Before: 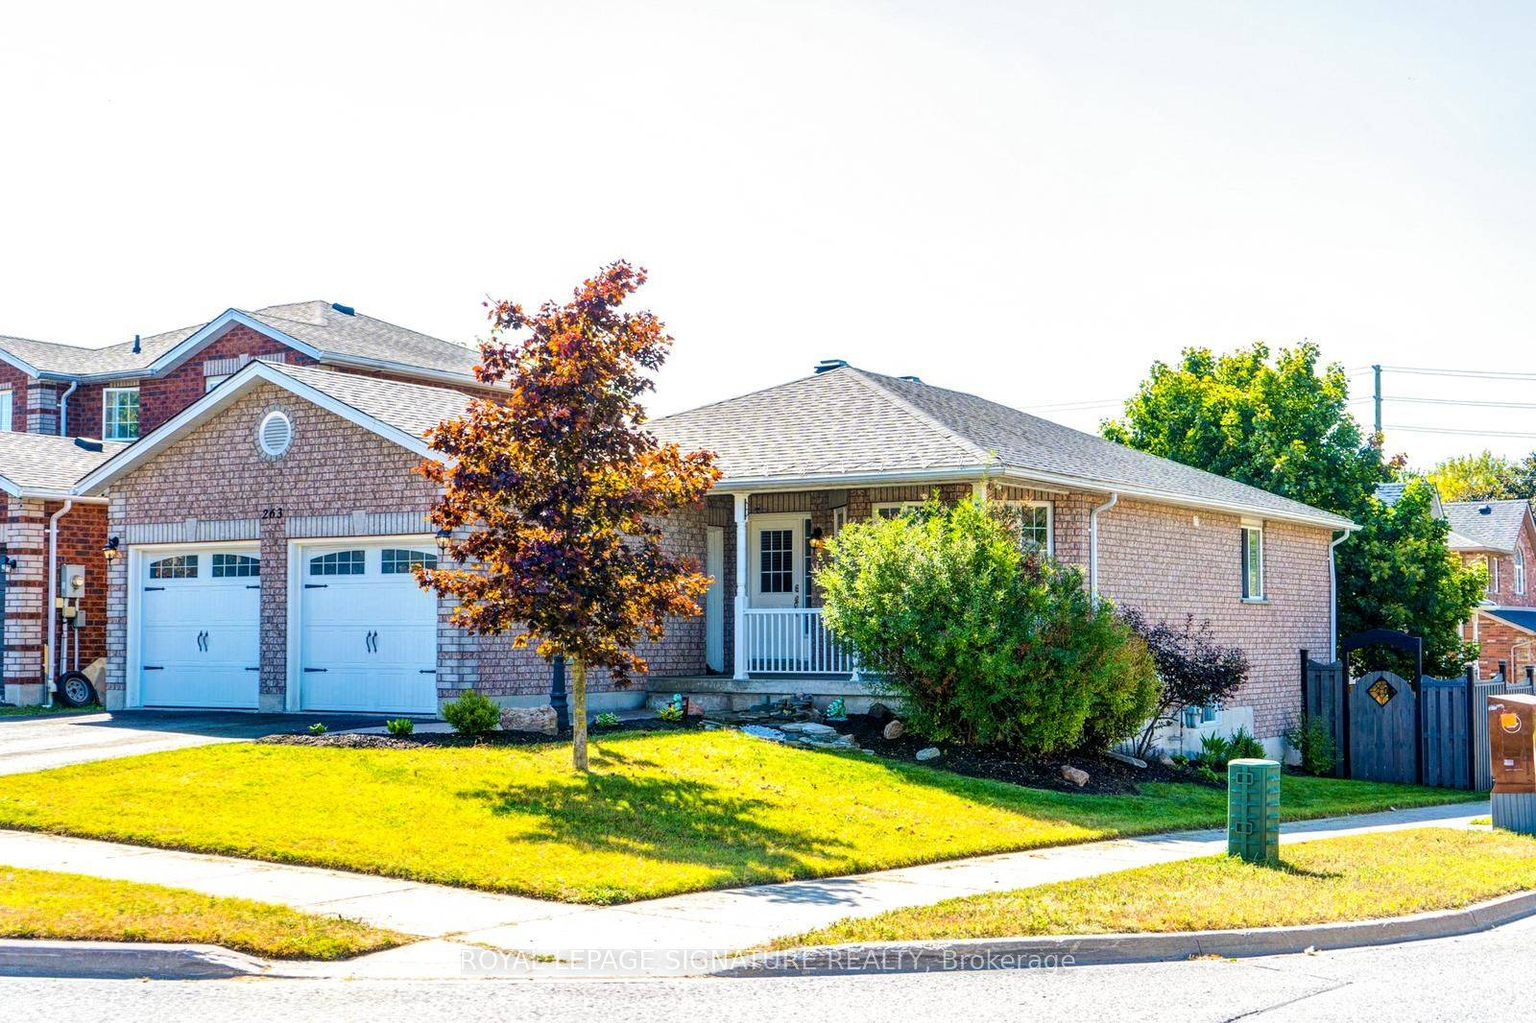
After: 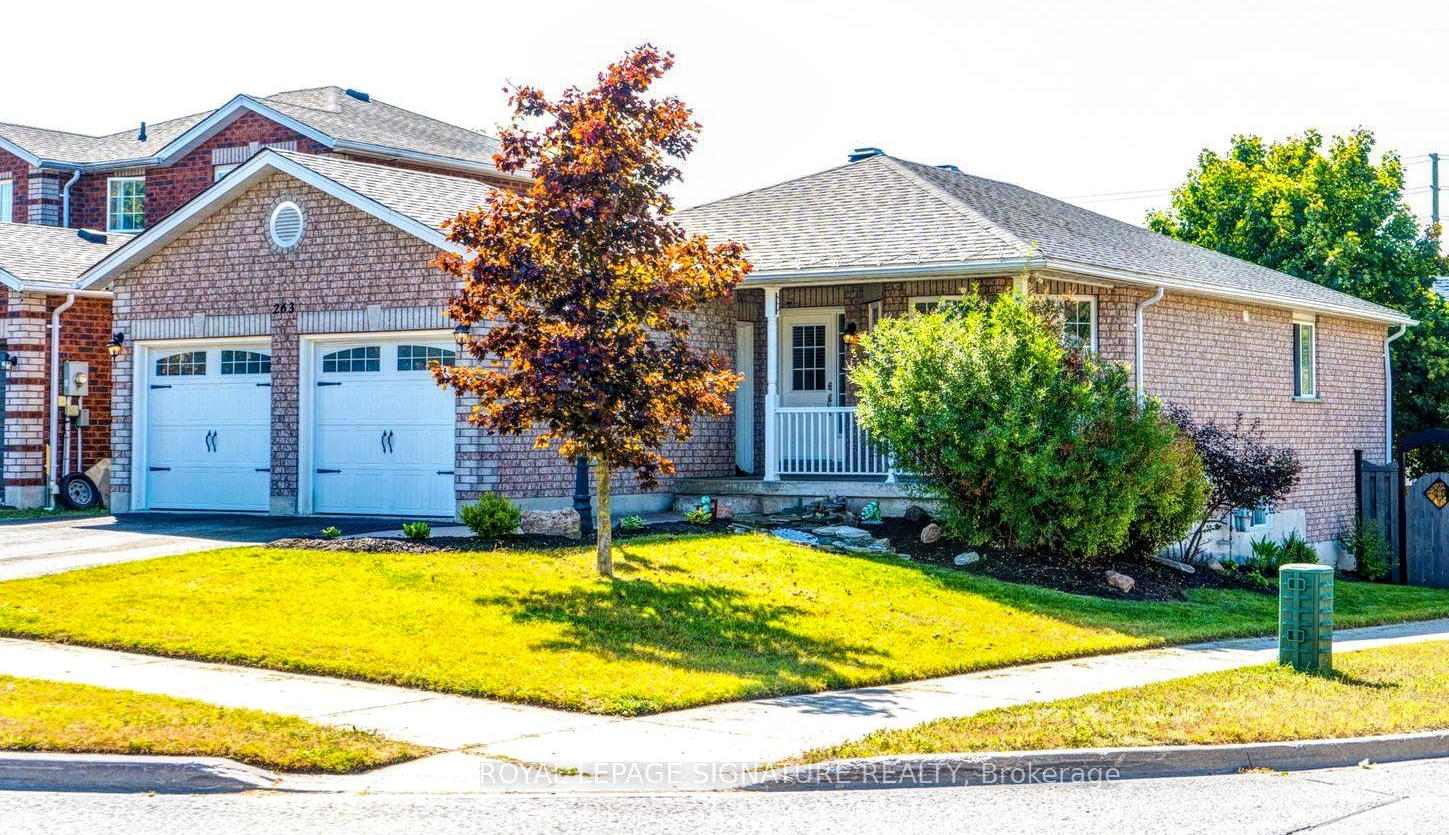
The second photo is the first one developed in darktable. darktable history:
crop: top 21.309%, right 9.389%, bottom 0.297%
local contrast: on, module defaults
